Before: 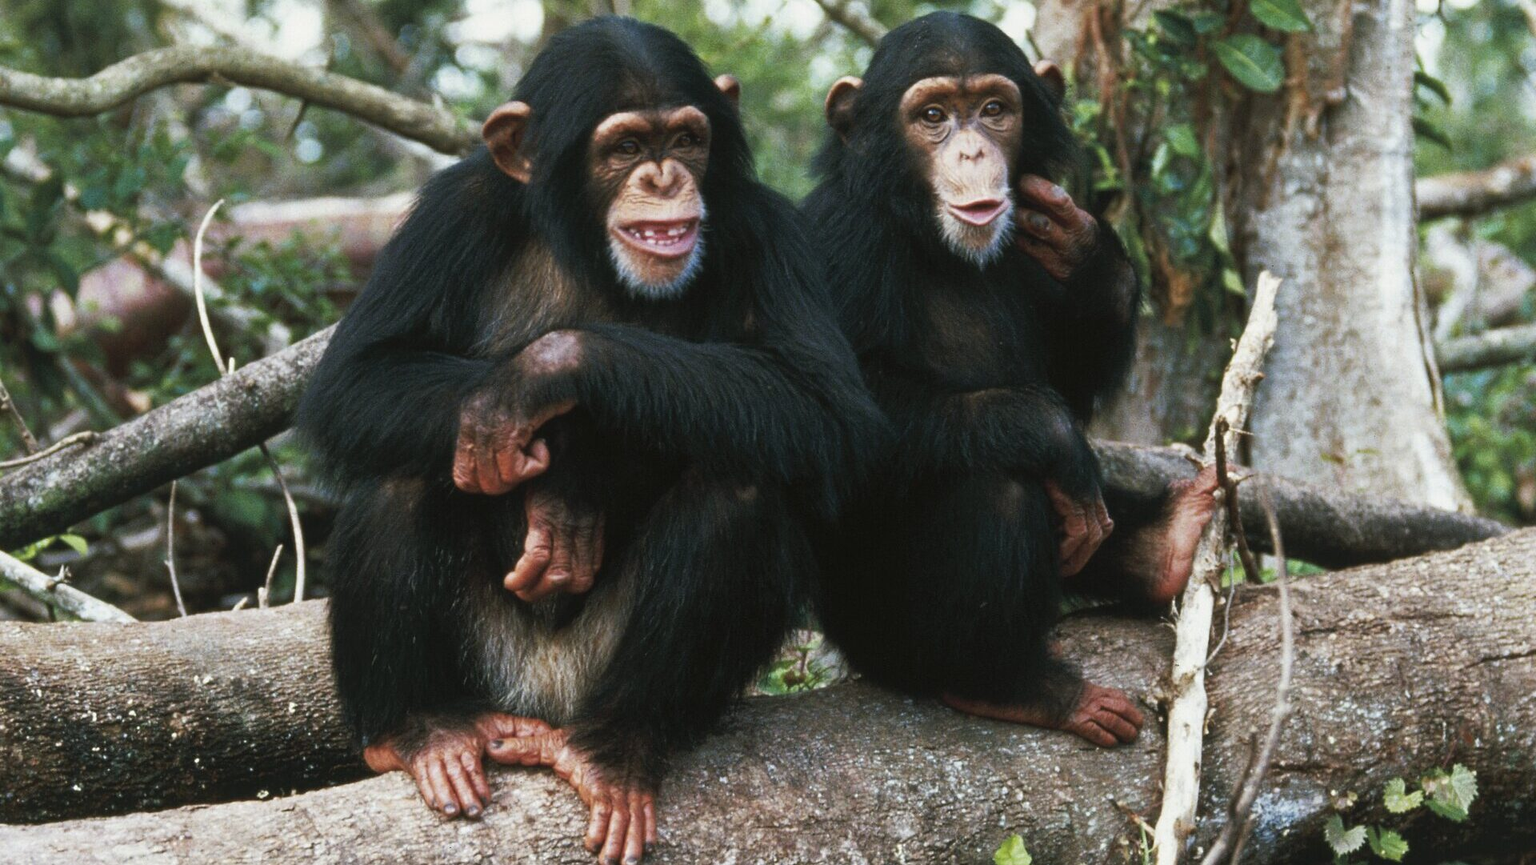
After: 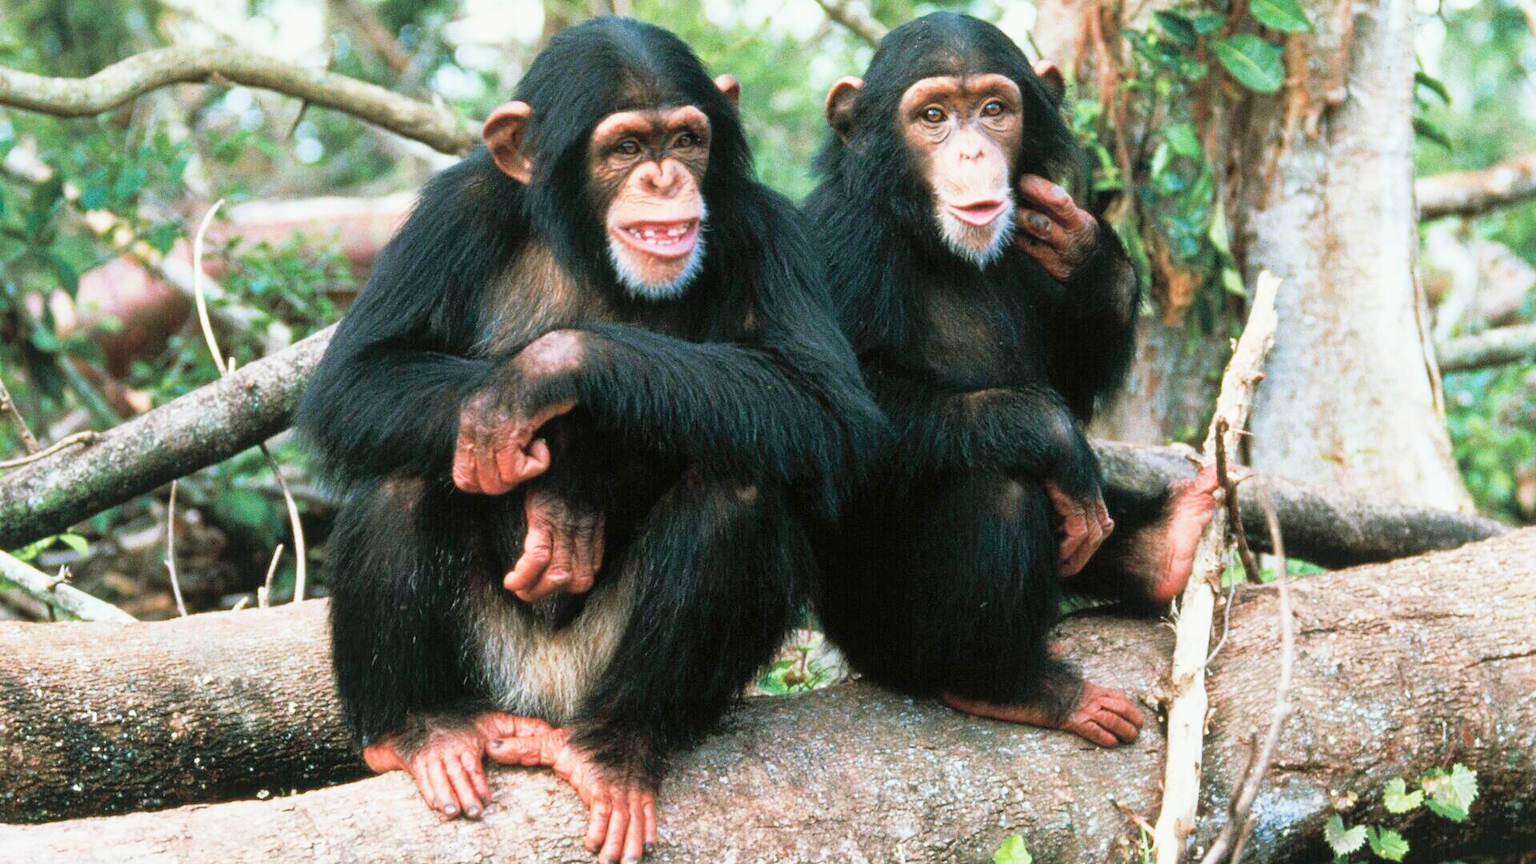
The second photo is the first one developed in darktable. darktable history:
exposure: black level correction 0, exposure 1.625 EV, compensate exposure bias true, compensate highlight preservation false
filmic rgb: black relative exposure -7.65 EV, white relative exposure 4.56 EV, hardness 3.61
